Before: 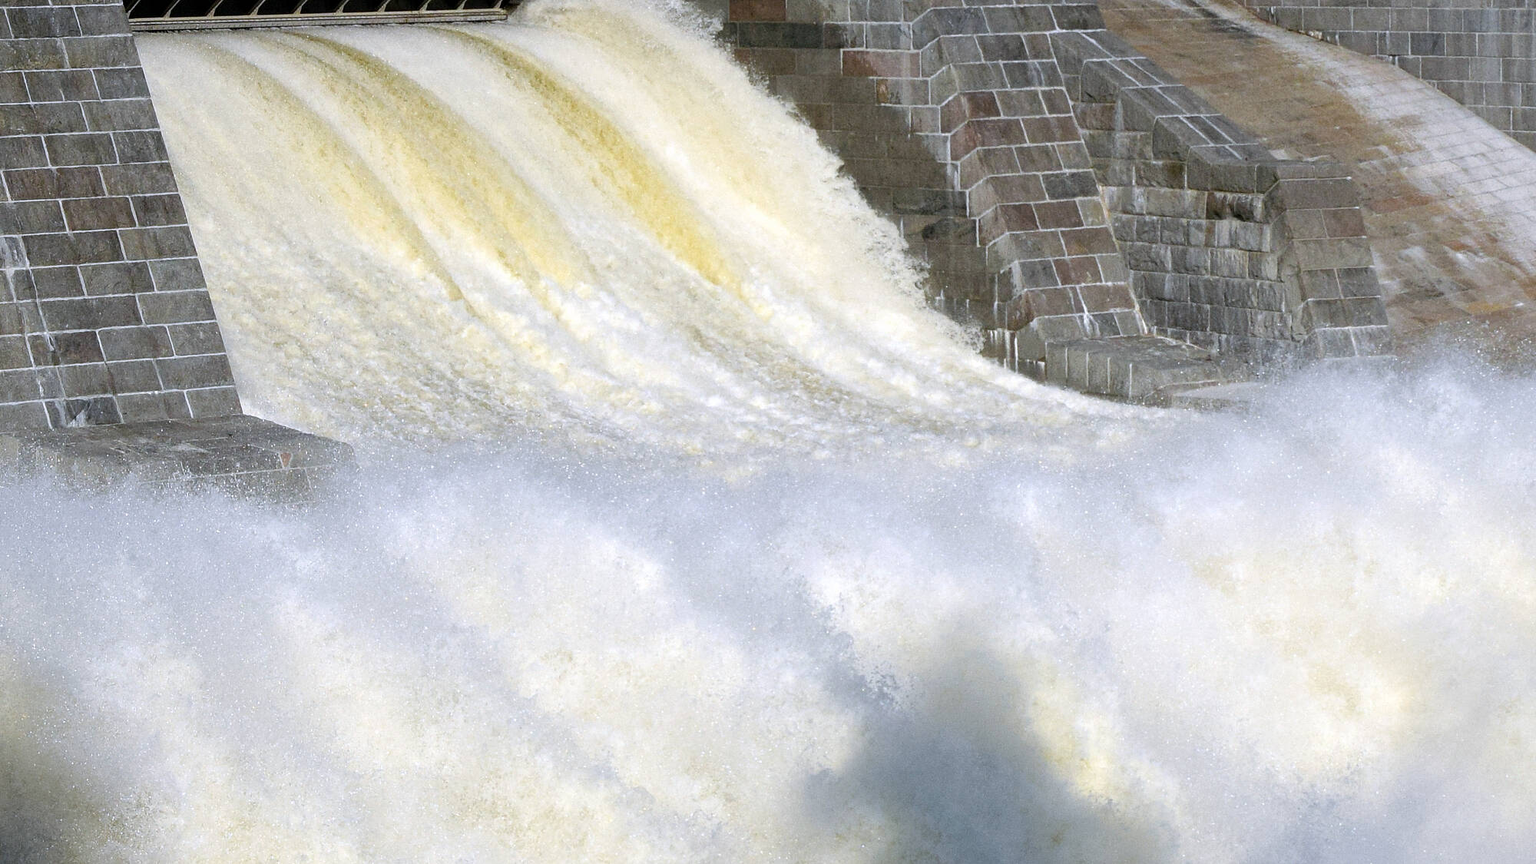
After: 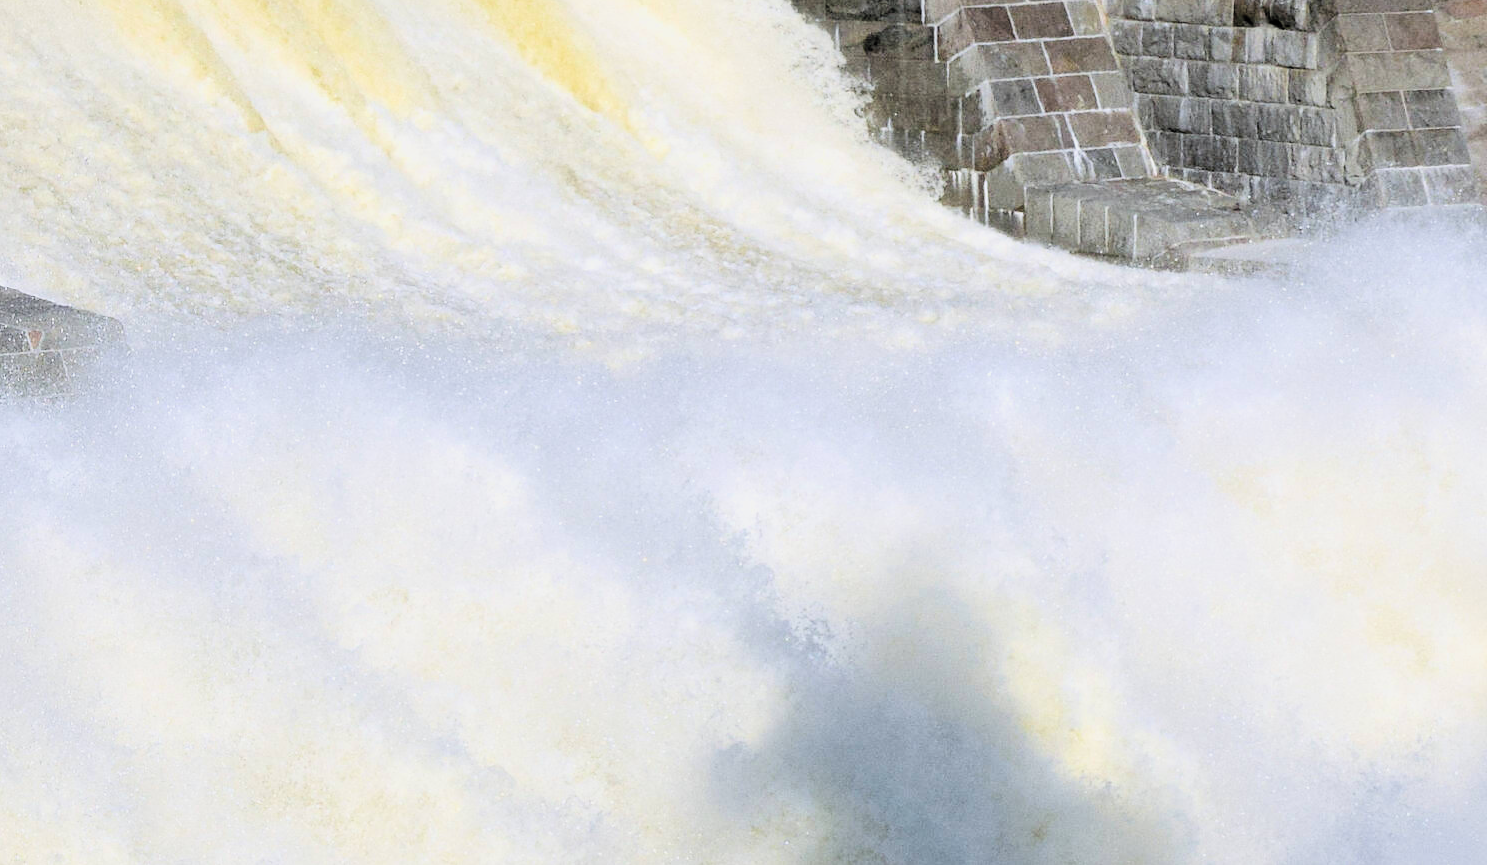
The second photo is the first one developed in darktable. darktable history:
crop: left 16.873%, top 23.023%, right 8.747%
filmic rgb: black relative exposure -5.03 EV, white relative exposure 3.96 EV, hardness 2.9, contrast 1.298, highlights saturation mix -11.44%, color science v6 (2022)
exposure: black level correction 0.001, exposure 0.499 EV, compensate highlight preservation false
